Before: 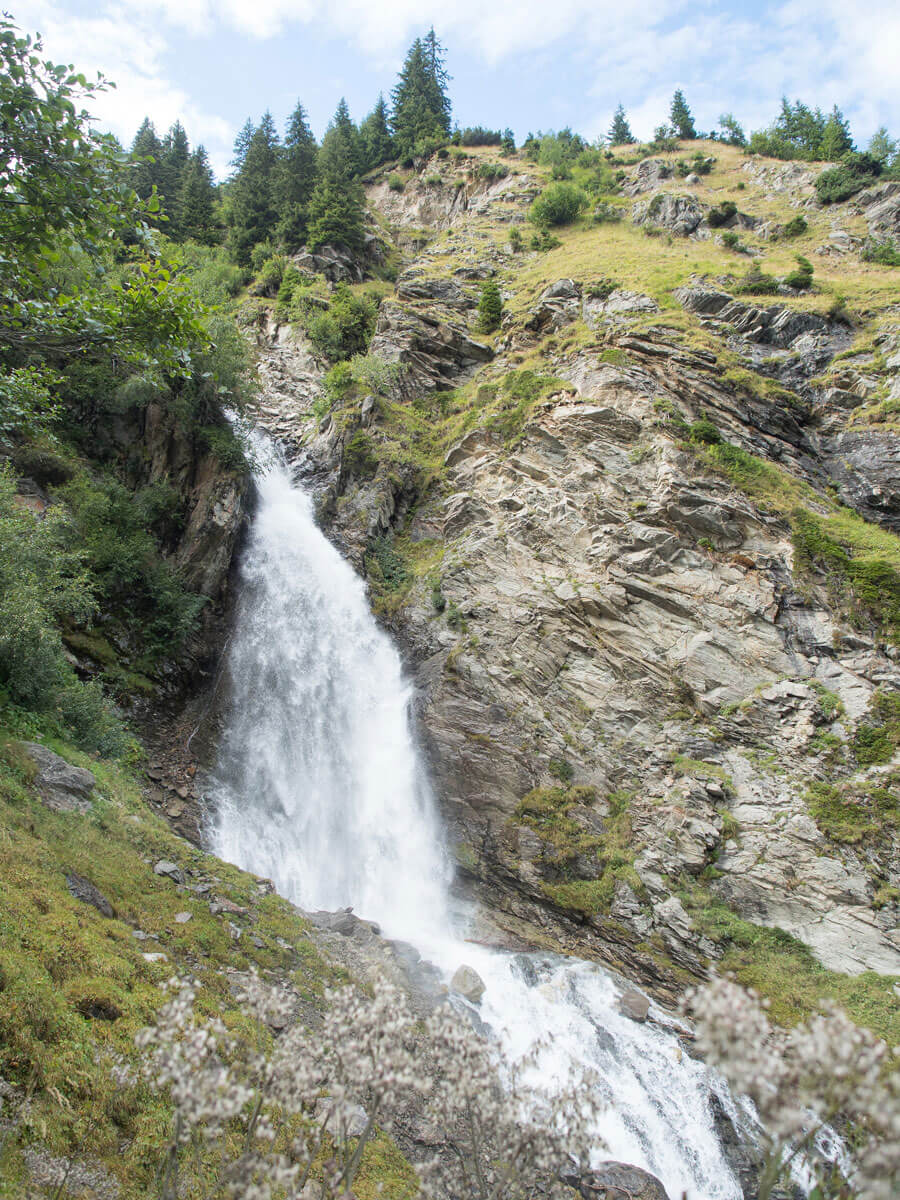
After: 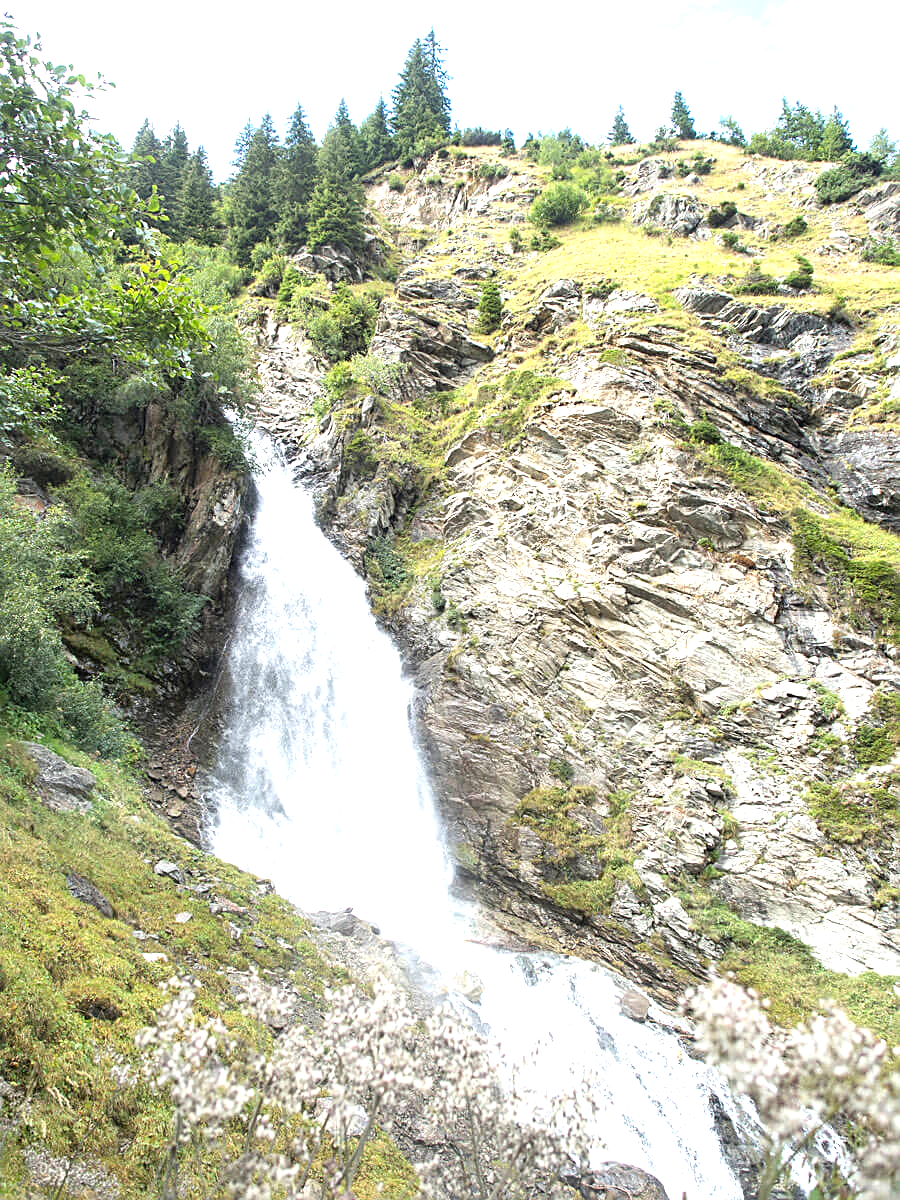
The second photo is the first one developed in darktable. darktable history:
sharpen: on, module defaults
exposure: exposure 1 EV, compensate highlight preservation false
tone curve: curves: ch0 [(0, 0) (0.003, 0.003) (0.011, 0.011) (0.025, 0.025) (0.044, 0.044) (0.069, 0.069) (0.1, 0.099) (0.136, 0.135) (0.177, 0.176) (0.224, 0.223) (0.277, 0.275) (0.335, 0.333) (0.399, 0.396) (0.468, 0.465) (0.543, 0.545) (0.623, 0.625) (0.709, 0.71) (0.801, 0.801) (0.898, 0.898) (1, 1)], preserve colors none
